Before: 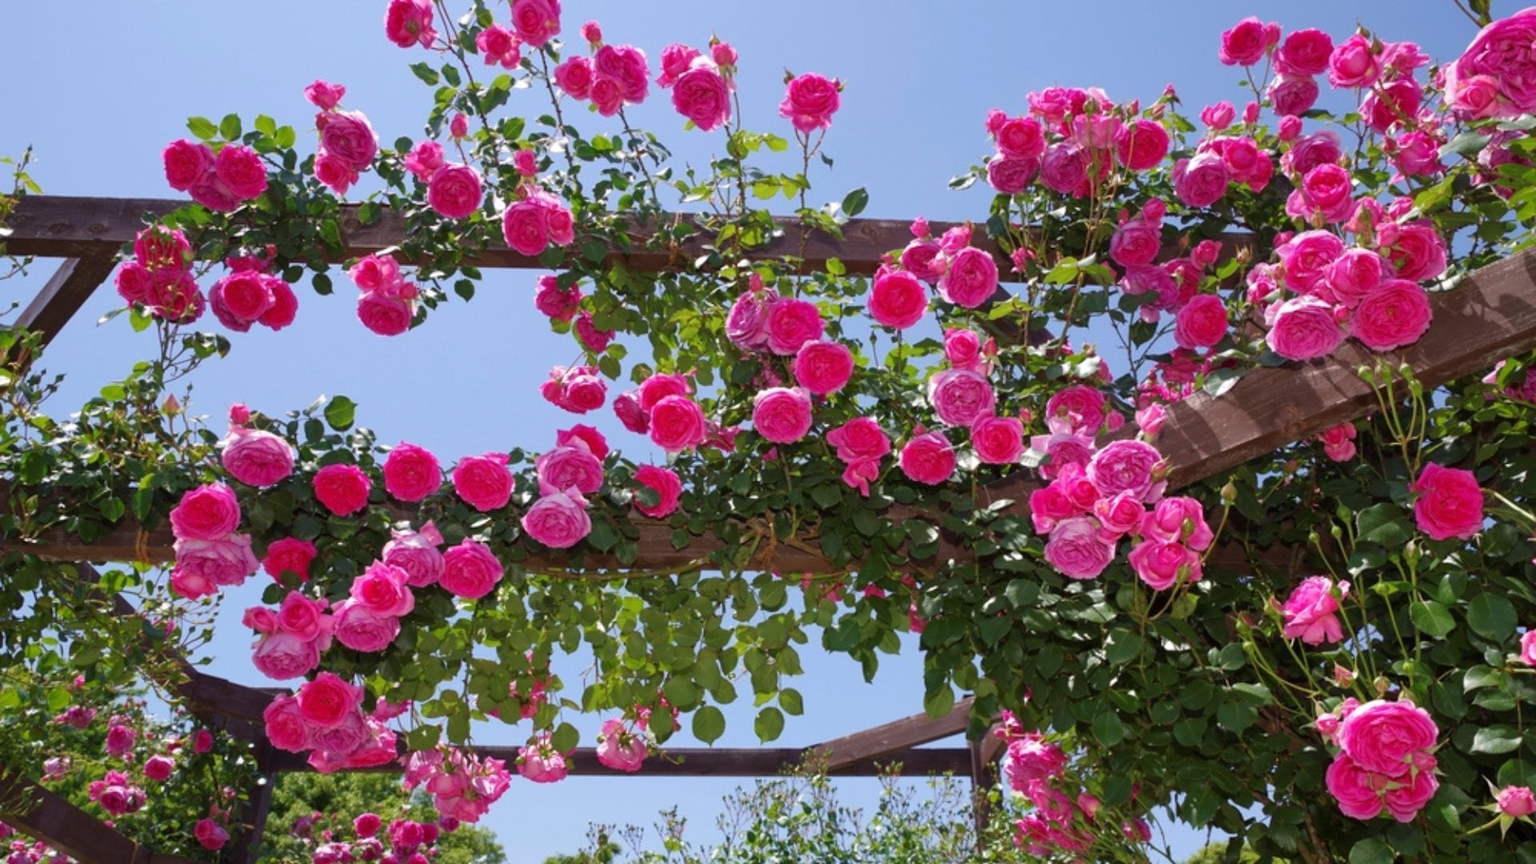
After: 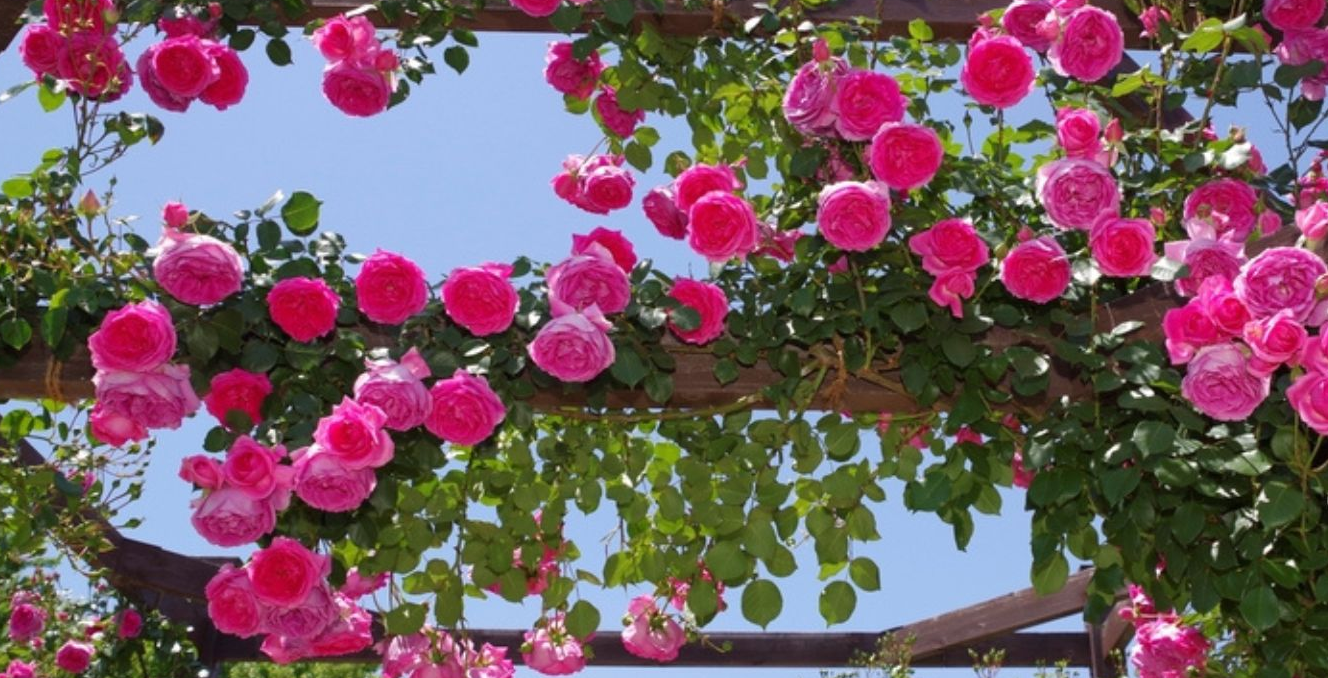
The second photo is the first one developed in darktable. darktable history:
crop: left 6.468%, top 28.138%, right 24.34%, bottom 9.078%
